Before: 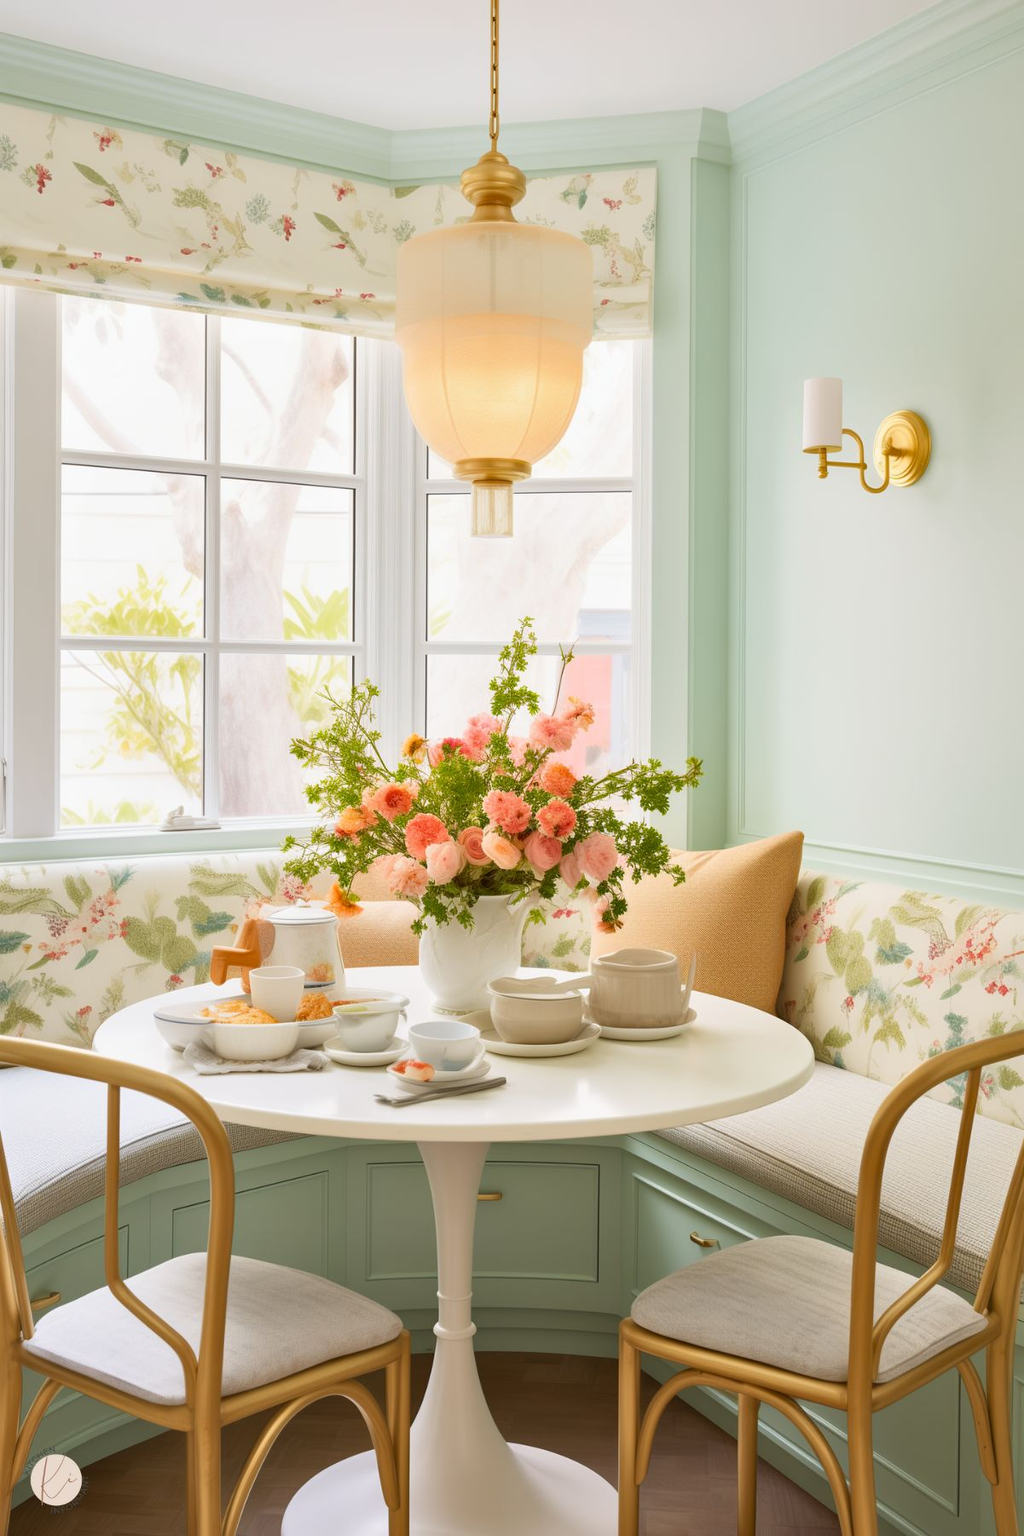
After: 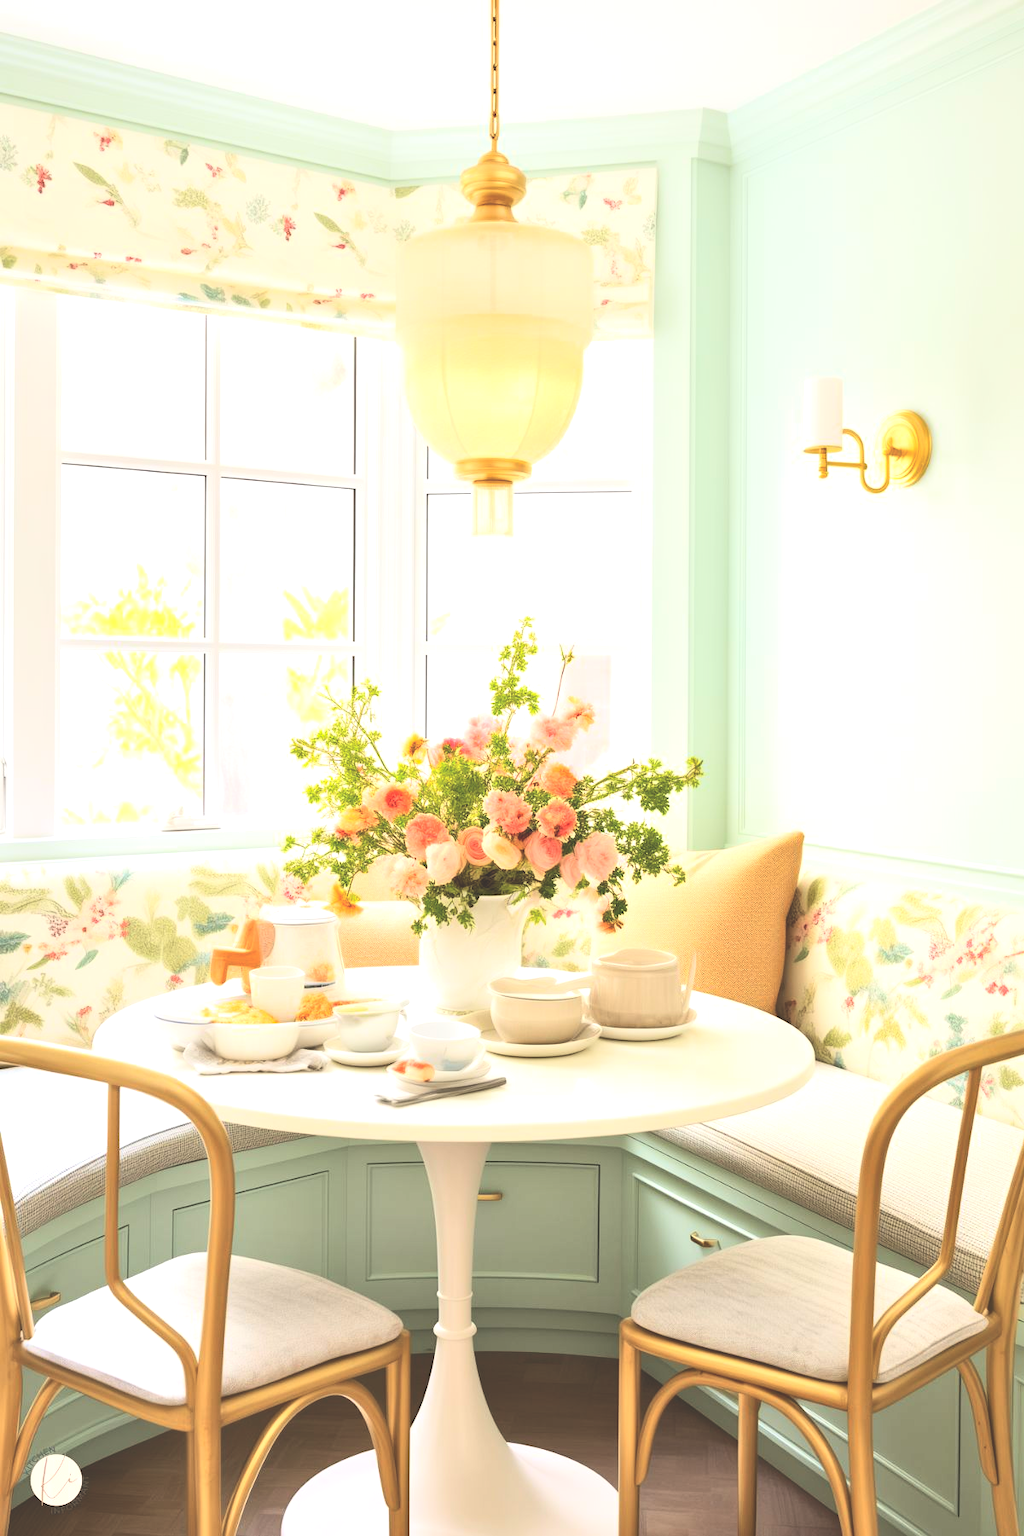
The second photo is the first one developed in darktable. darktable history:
exposure: black level correction -0.03, compensate highlight preservation false
contrast brightness saturation: contrast 0.2, brightness 0.17, saturation 0.229
tone curve: curves: ch0 [(0, 0) (0.003, 0.013) (0.011, 0.017) (0.025, 0.028) (0.044, 0.049) (0.069, 0.07) (0.1, 0.103) (0.136, 0.143) (0.177, 0.186) (0.224, 0.232) (0.277, 0.282) (0.335, 0.333) (0.399, 0.405) (0.468, 0.477) (0.543, 0.54) (0.623, 0.627) (0.709, 0.709) (0.801, 0.798) (0.898, 0.902) (1, 1)], color space Lab, independent channels, preserve colors none
tone equalizer: -8 EV -0.762 EV, -7 EV -0.722 EV, -6 EV -0.625 EV, -5 EV -0.368 EV, -3 EV 0.405 EV, -2 EV 0.6 EV, -1 EV 0.695 EV, +0 EV 0.739 EV, edges refinement/feathering 500, mask exposure compensation -1.57 EV, preserve details no
